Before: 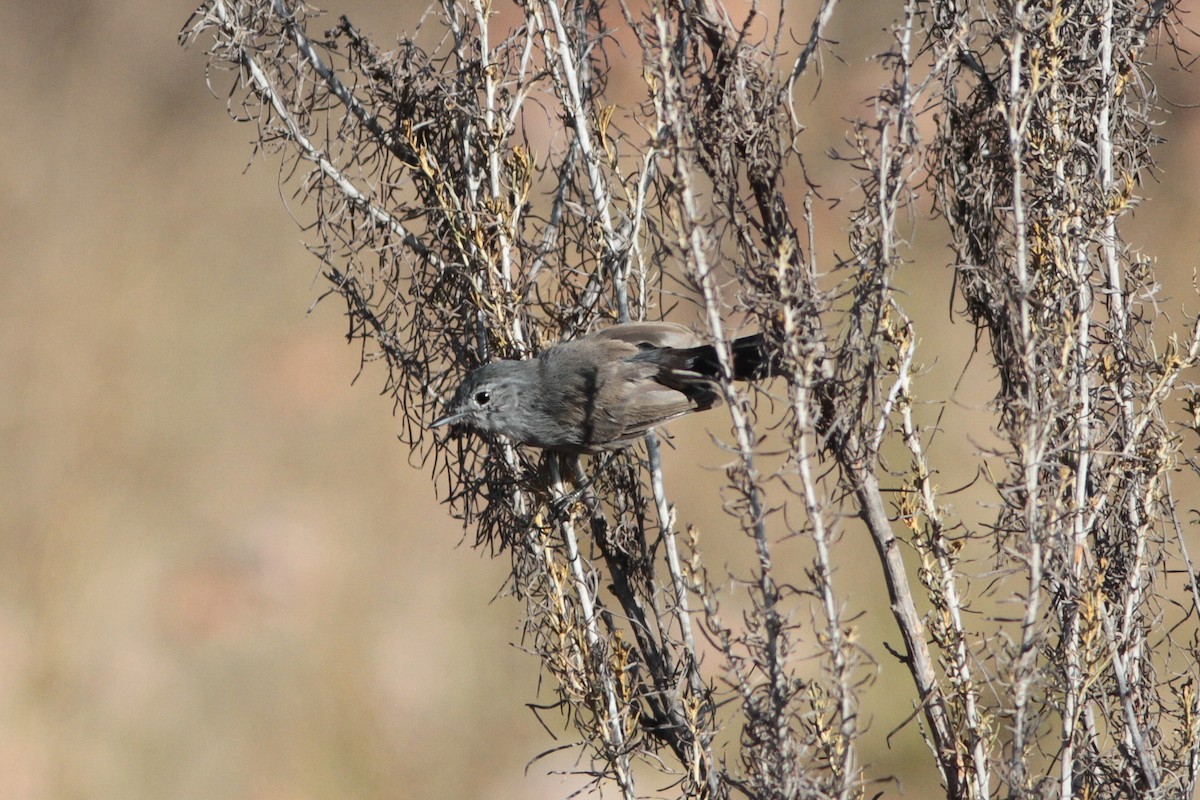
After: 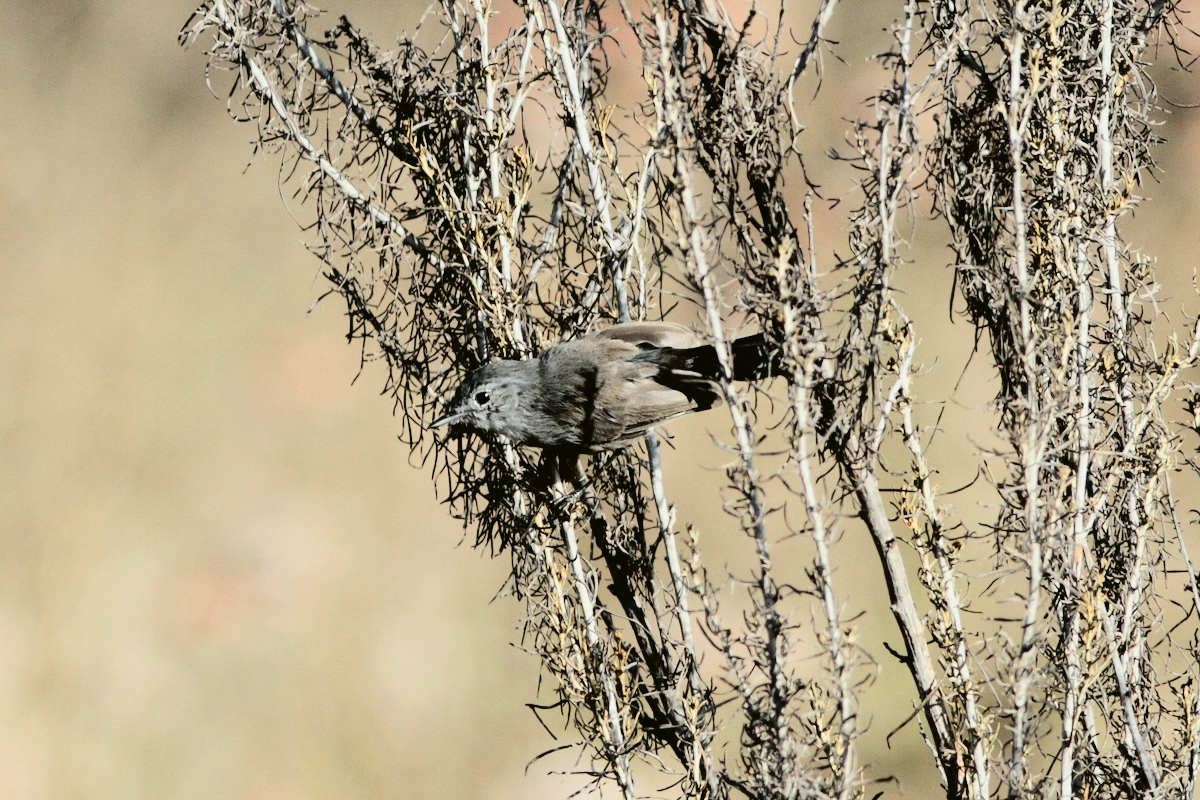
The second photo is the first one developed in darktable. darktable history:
filmic rgb: black relative exposure -5 EV, white relative exposure 3.5 EV, hardness 3.19, contrast 1.2, highlights saturation mix -50%
tone curve: curves: ch0 [(0, 0.023) (0.087, 0.065) (0.184, 0.168) (0.45, 0.54) (0.57, 0.683) (0.722, 0.825) (0.877, 0.948) (1, 1)]; ch1 [(0, 0) (0.388, 0.369) (0.447, 0.447) (0.505, 0.5) (0.534, 0.528) (0.573, 0.583) (0.663, 0.68) (1, 1)]; ch2 [(0, 0) (0.314, 0.223) (0.427, 0.405) (0.492, 0.505) (0.531, 0.55) (0.589, 0.599) (1, 1)], color space Lab, independent channels, preserve colors none
white balance: red 0.986, blue 1.01
